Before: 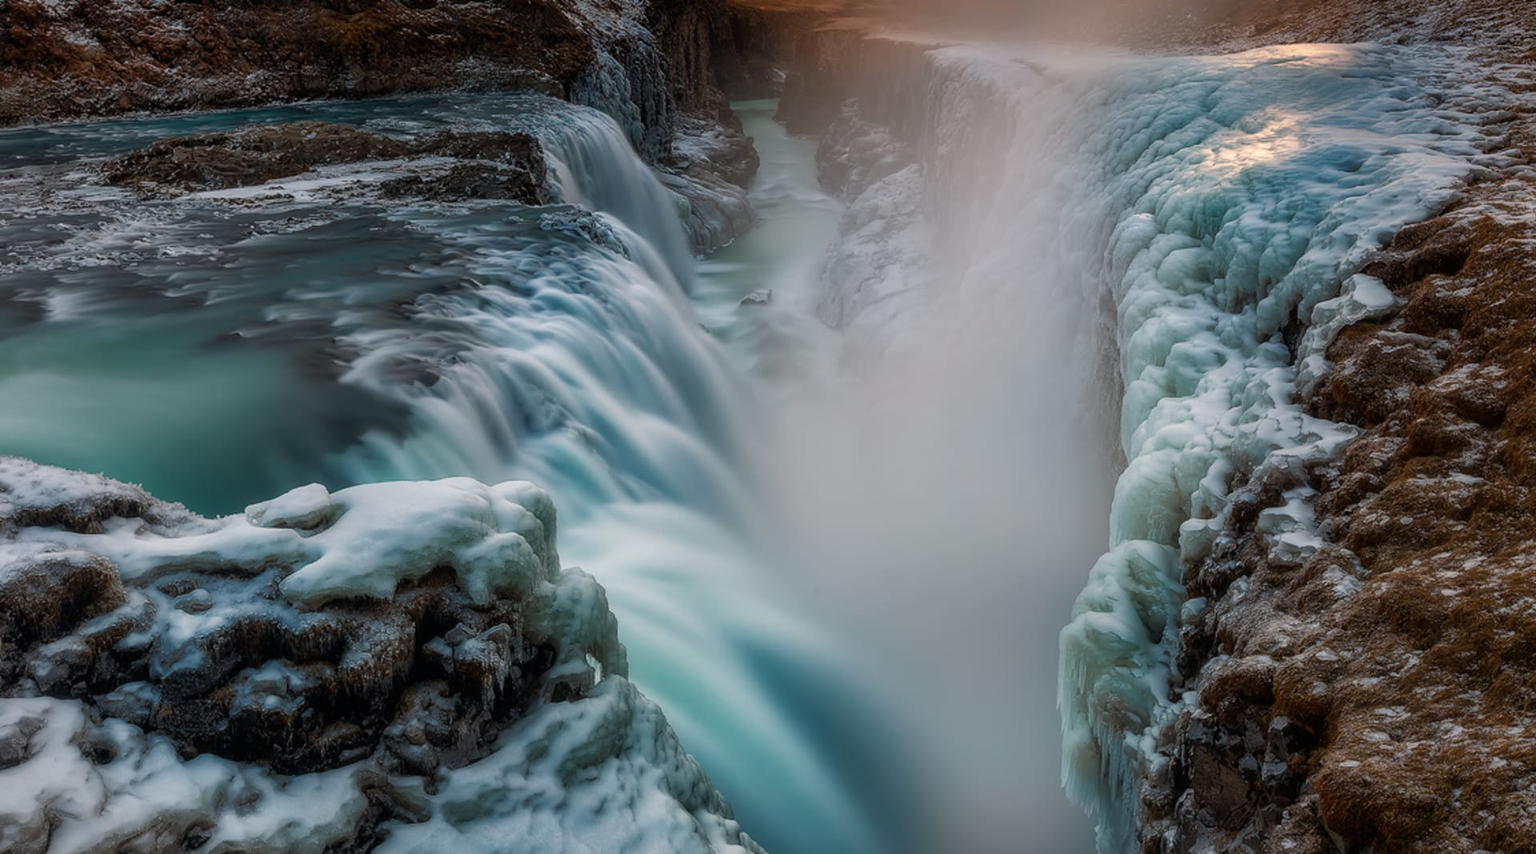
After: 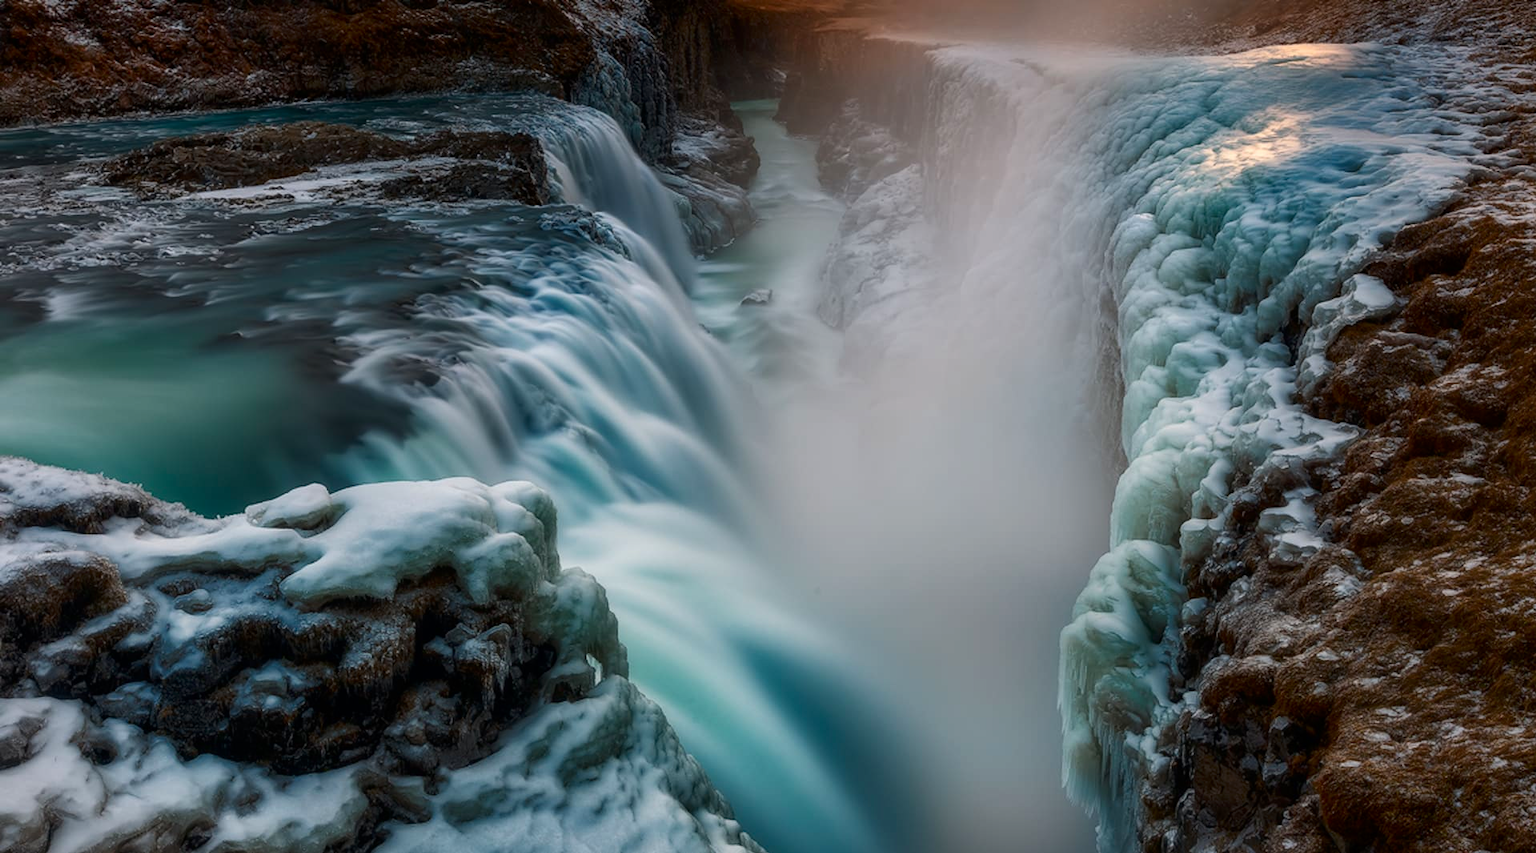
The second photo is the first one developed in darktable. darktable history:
contrast brightness saturation: contrast 0.128, brightness -0.051, saturation 0.162
crop: left 0.017%
